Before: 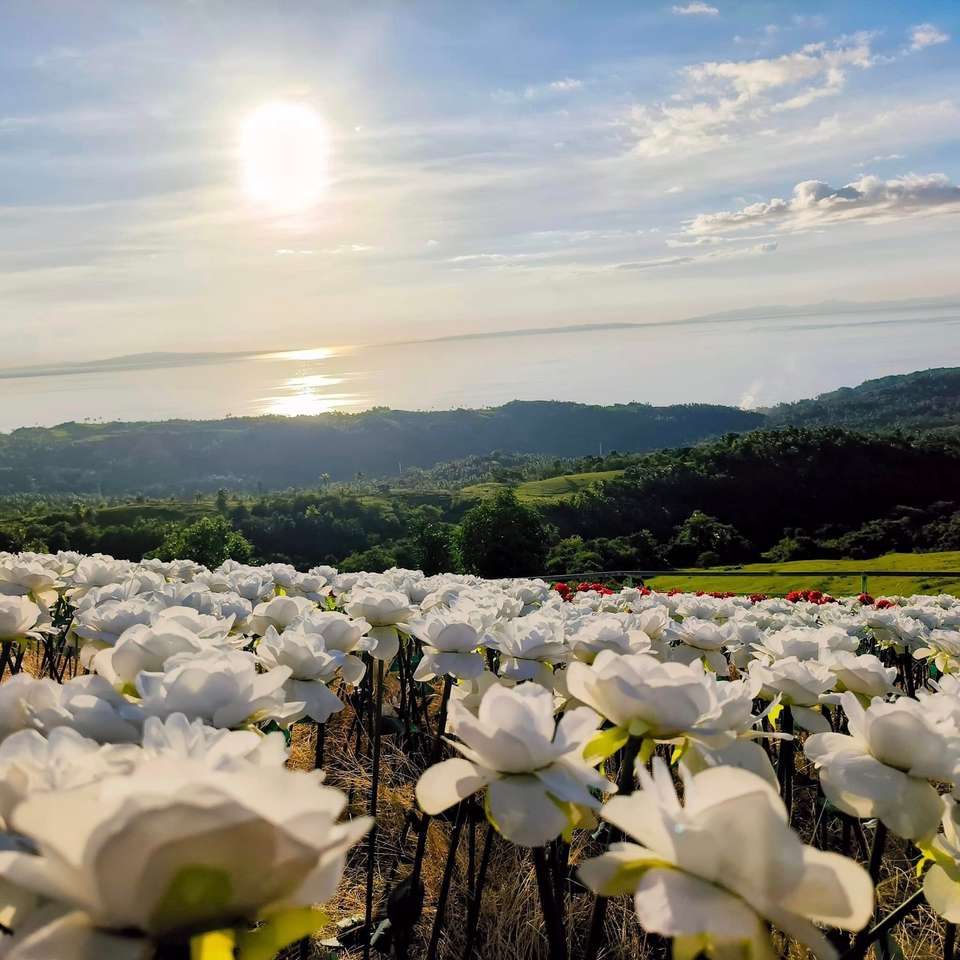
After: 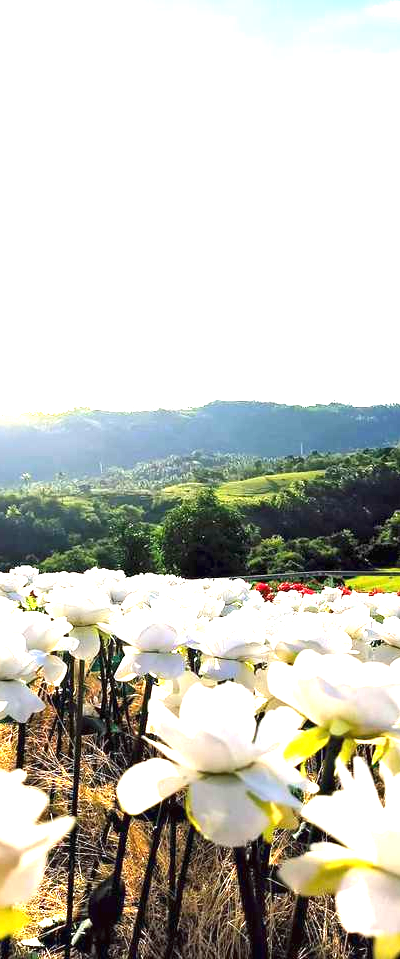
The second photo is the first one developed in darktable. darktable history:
crop: left 31.229%, right 27.105%
exposure: black level correction 0, exposure 2 EV, compensate highlight preservation false
